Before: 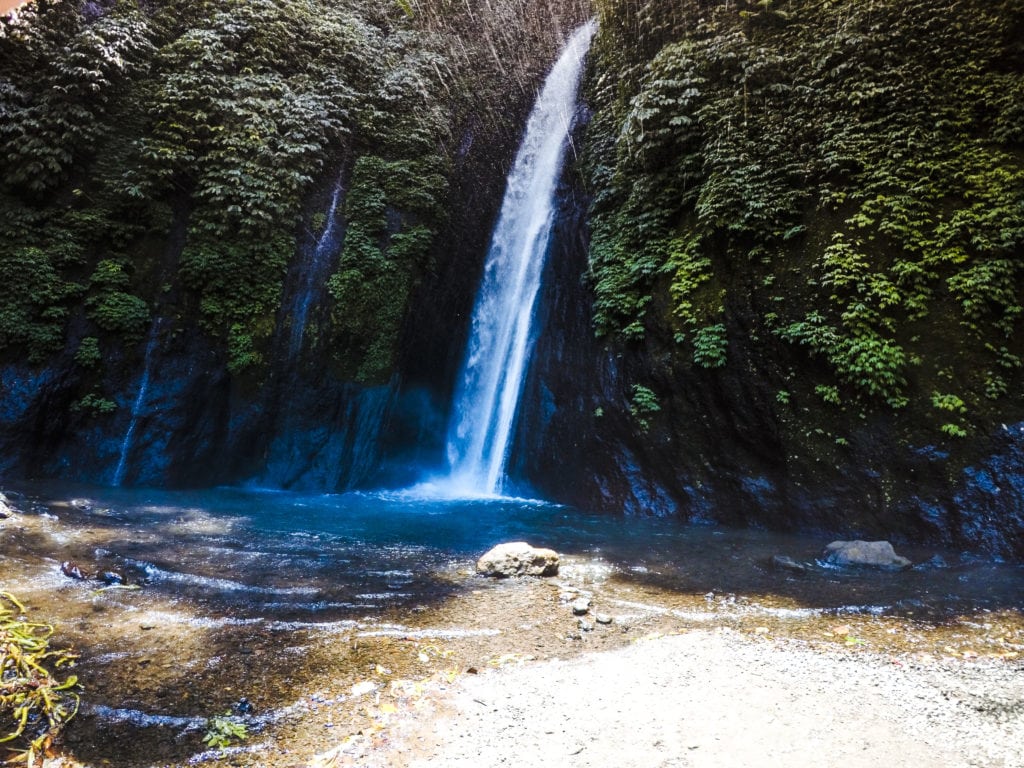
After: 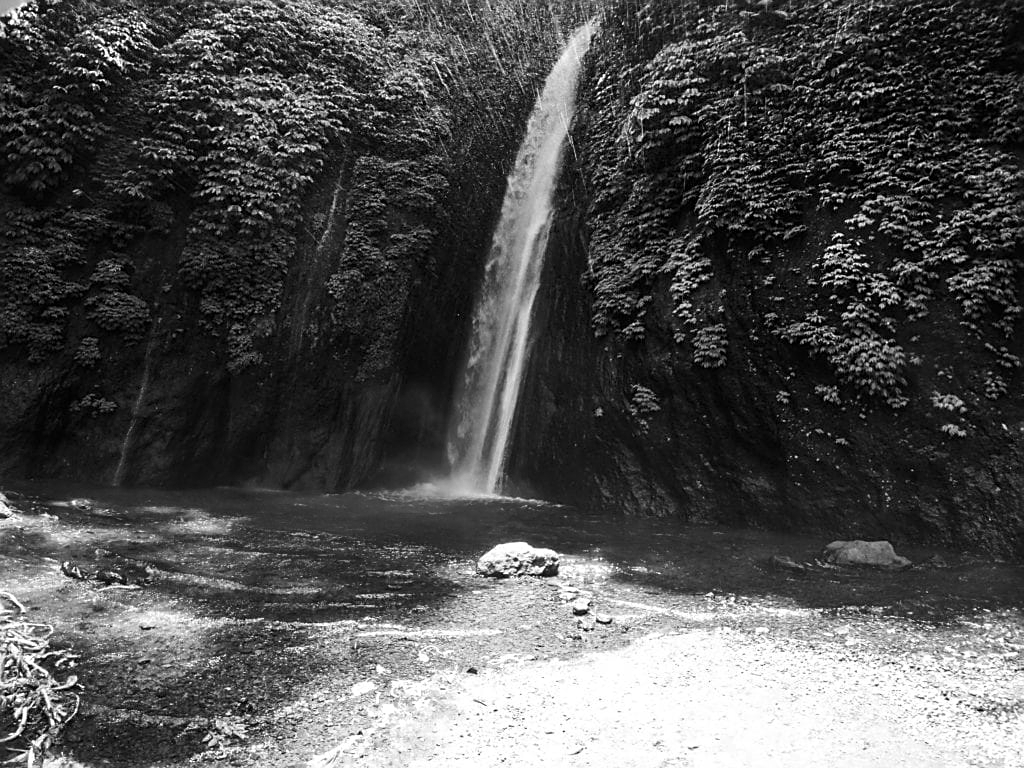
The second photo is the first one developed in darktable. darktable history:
sharpen: on, module defaults
color zones: curves: ch0 [(0.002, 0.593) (0.143, 0.417) (0.285, 0.541) (0.455, 0.289) (0.608, 0.327) (0.727, 0.283) (0.869, 0.571) (1, 0.603)]; ch1 [(0, 0) (0.143, 0) (0.286, 0) (0.429, 0) (0.571, 0) (0.714, 0) (0.857, 0)]
